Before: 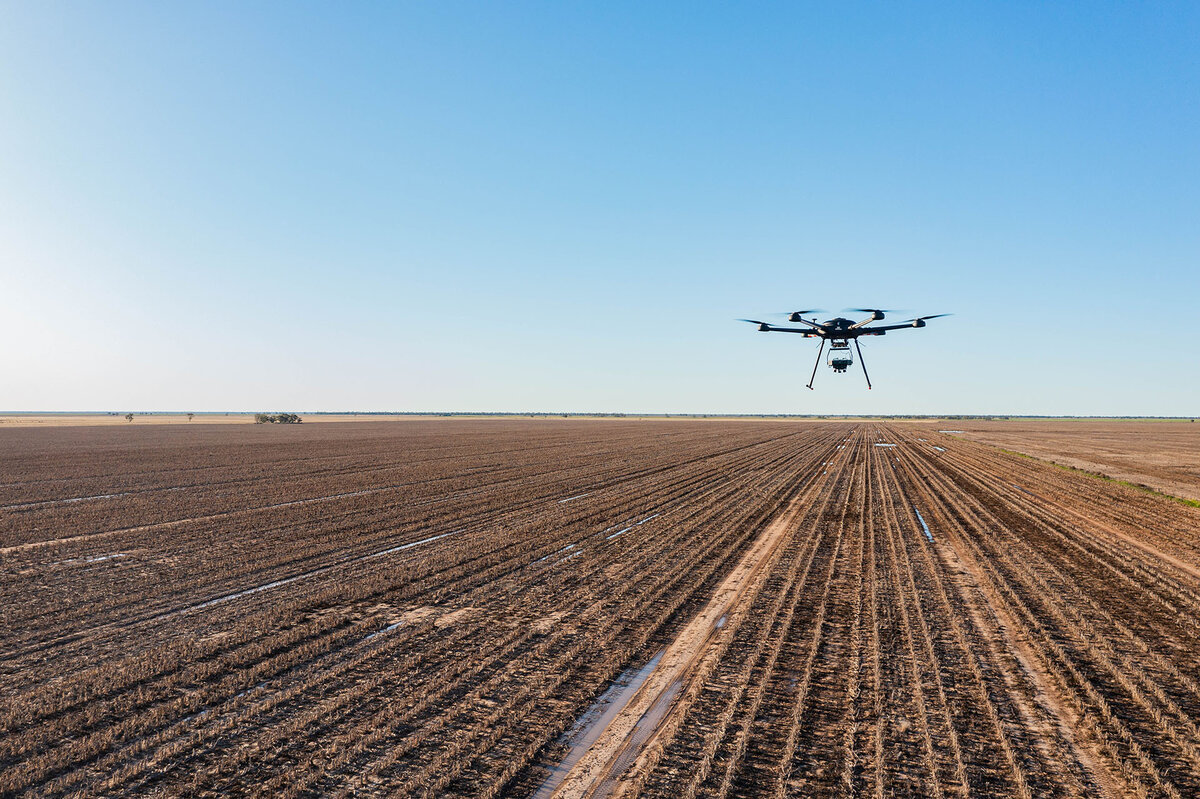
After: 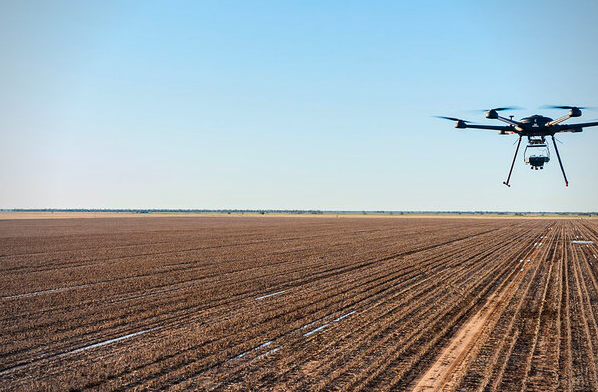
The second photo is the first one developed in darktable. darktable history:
crop: left 25.278%, top 25.464%, right 24.814%, bottom 25.469%
contrast brightness saturation: contrast 0.085, saturation 0.195
vignetting: brightness -0.4, saturation -0.297, unbound false
